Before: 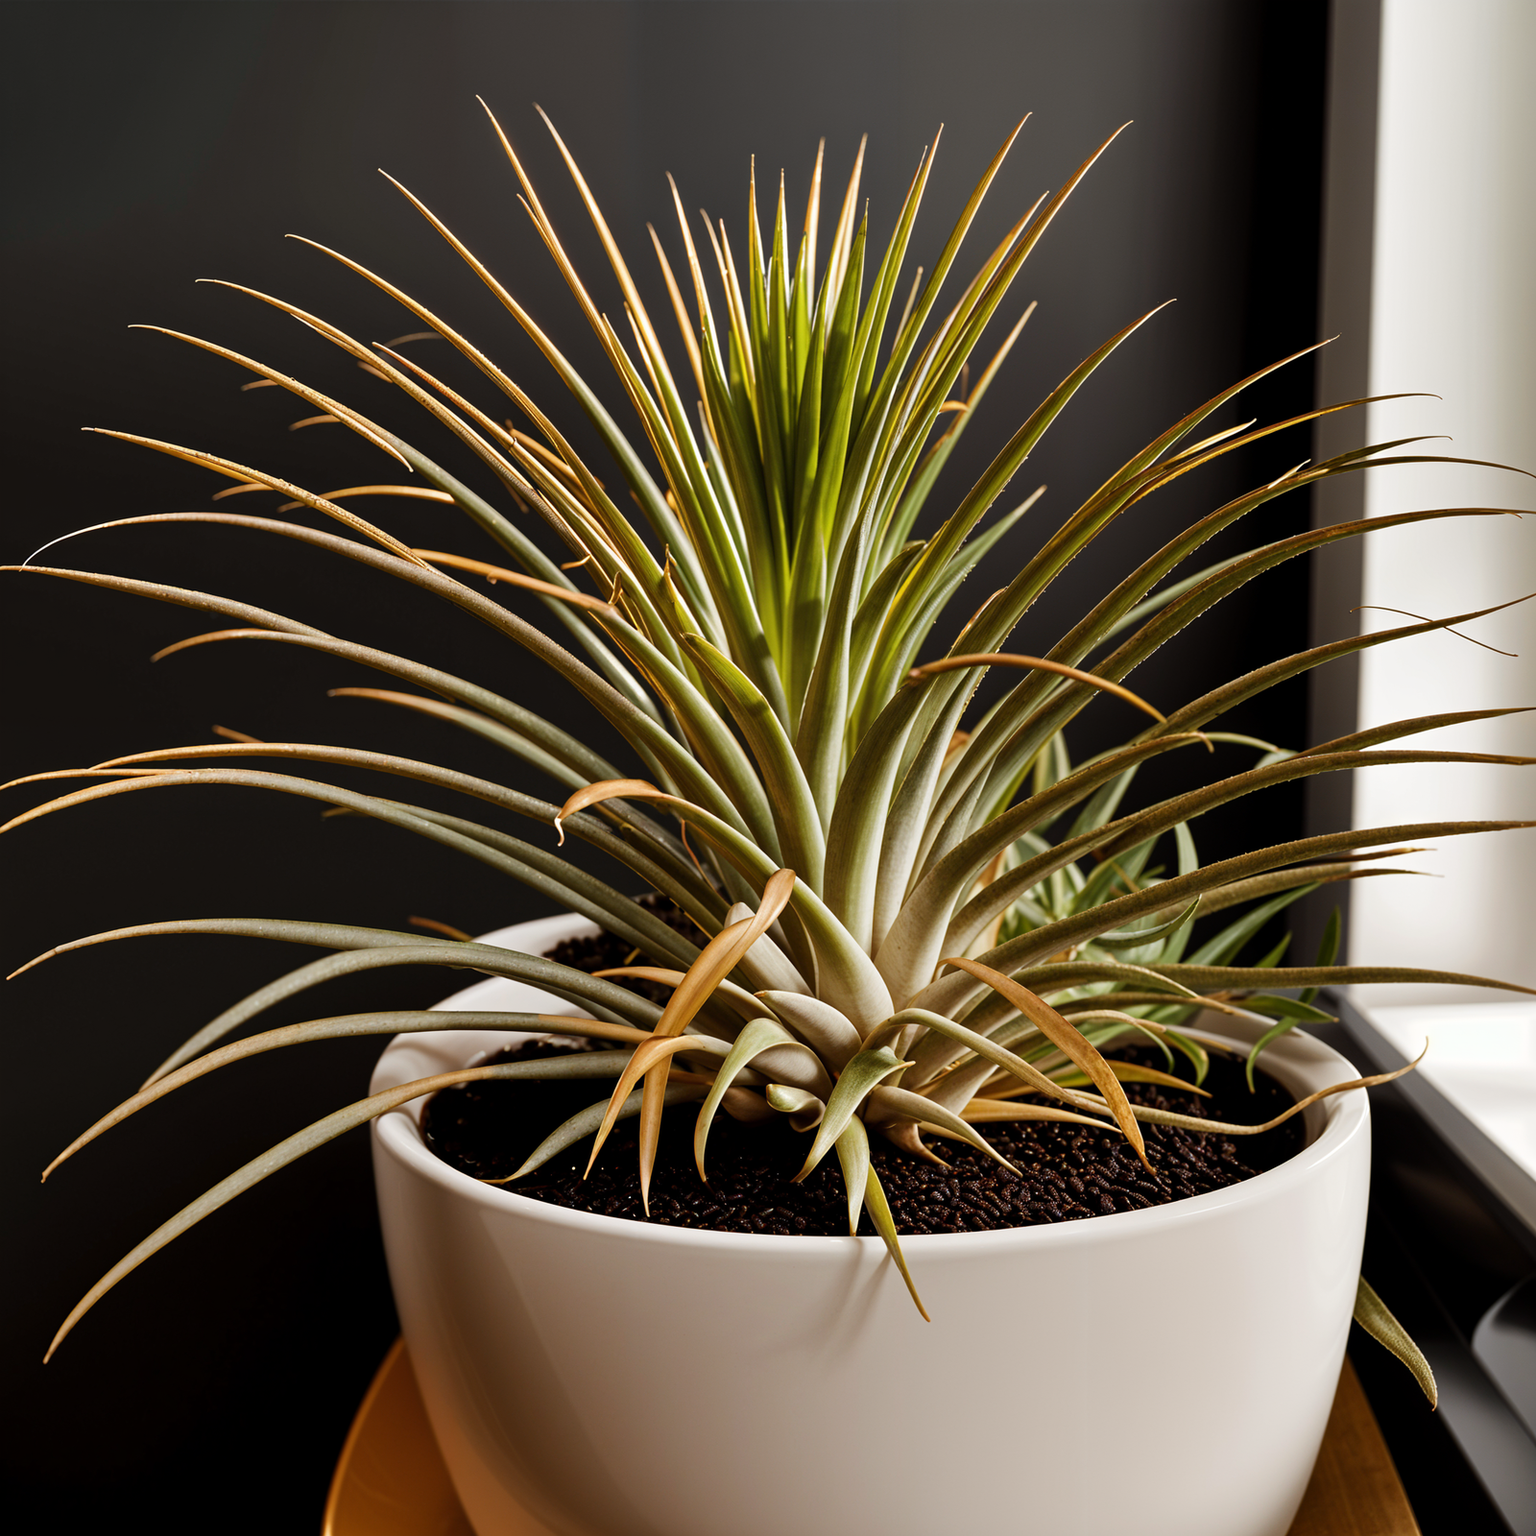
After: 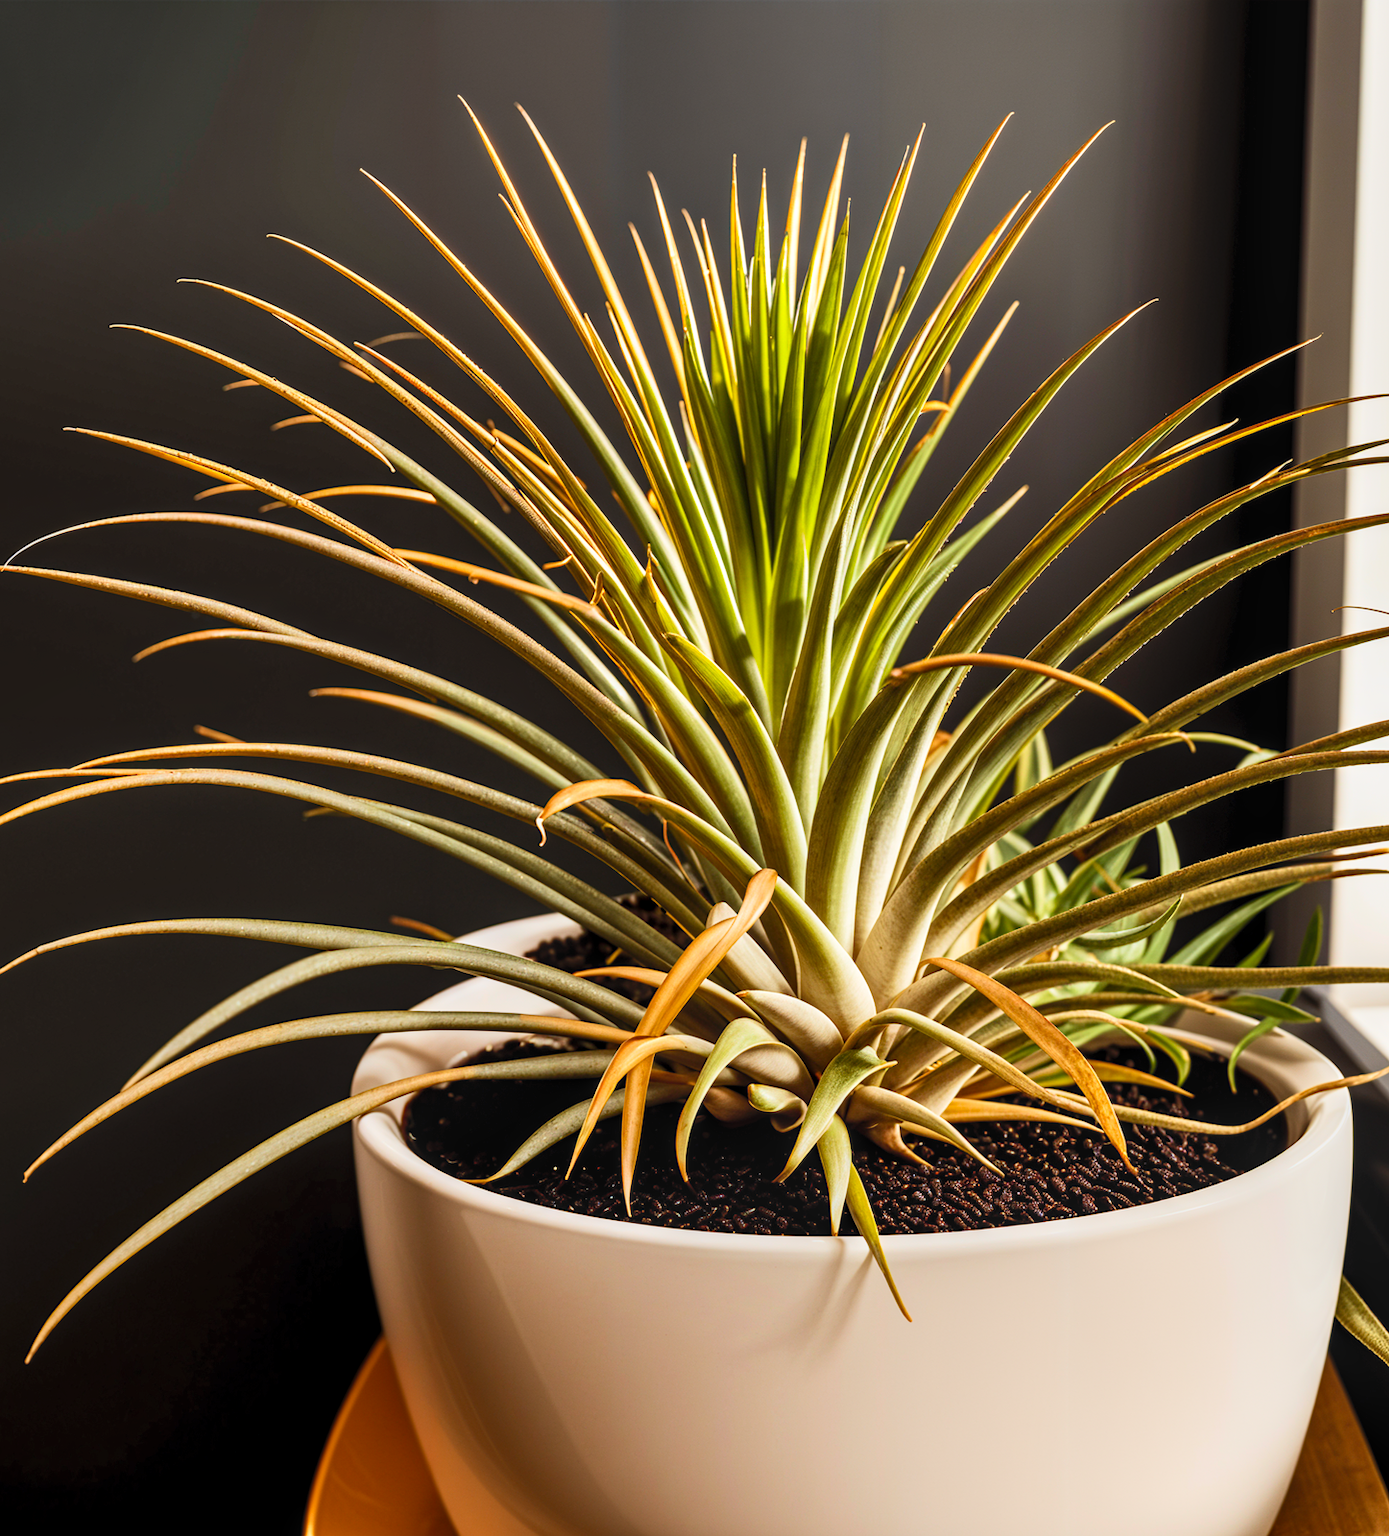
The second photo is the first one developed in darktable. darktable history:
crop and rotate: left 1.295%, right 8.26%
velvia: on, module defaults
local contrast: on, module defaults
contrast brightness saturation: contrast 0.236, brightness 0.248, saturation 0.383
